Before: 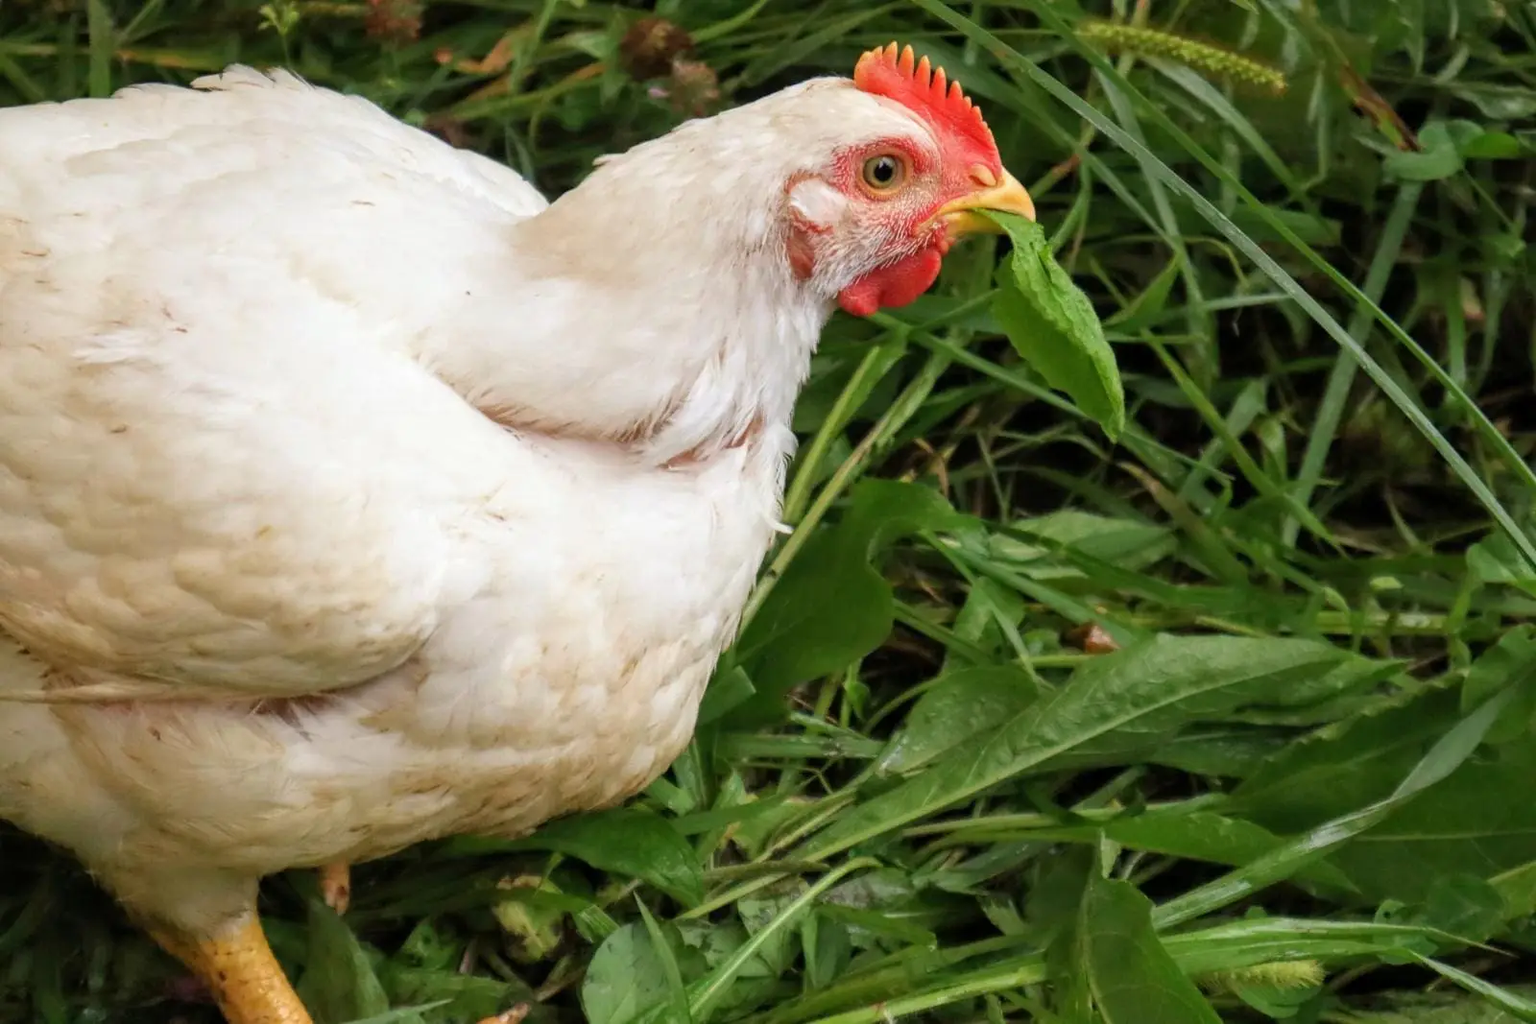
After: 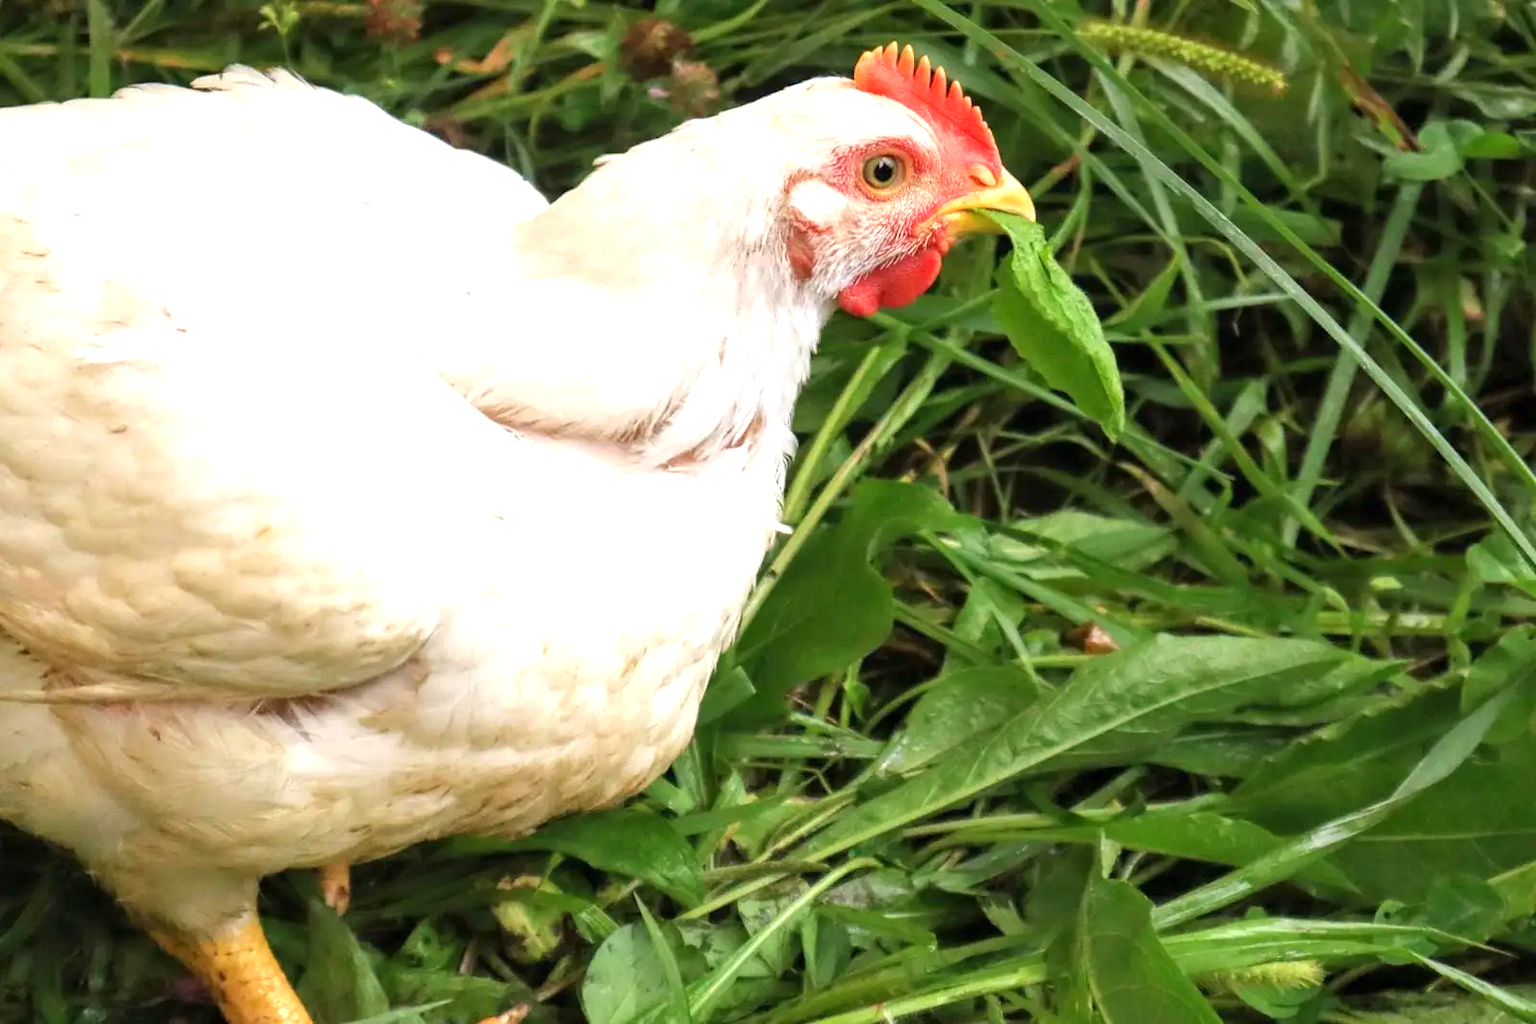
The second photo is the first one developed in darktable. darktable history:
exposure: black level correction 0, exposure 0.842 EV, compensate highlight preservation false
